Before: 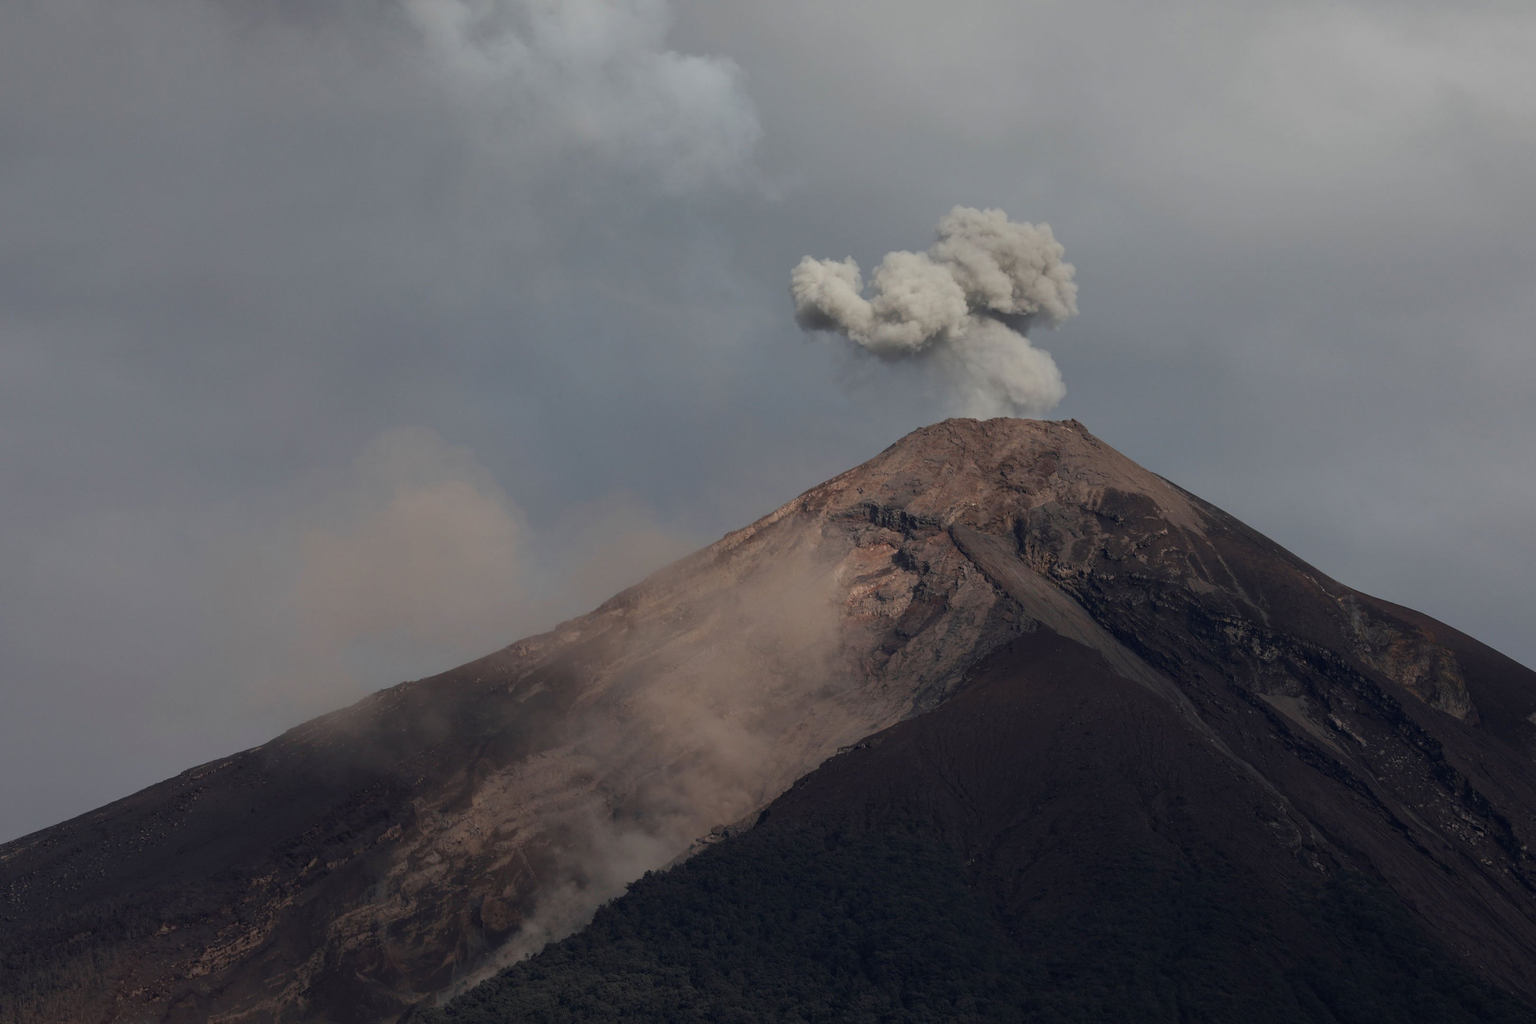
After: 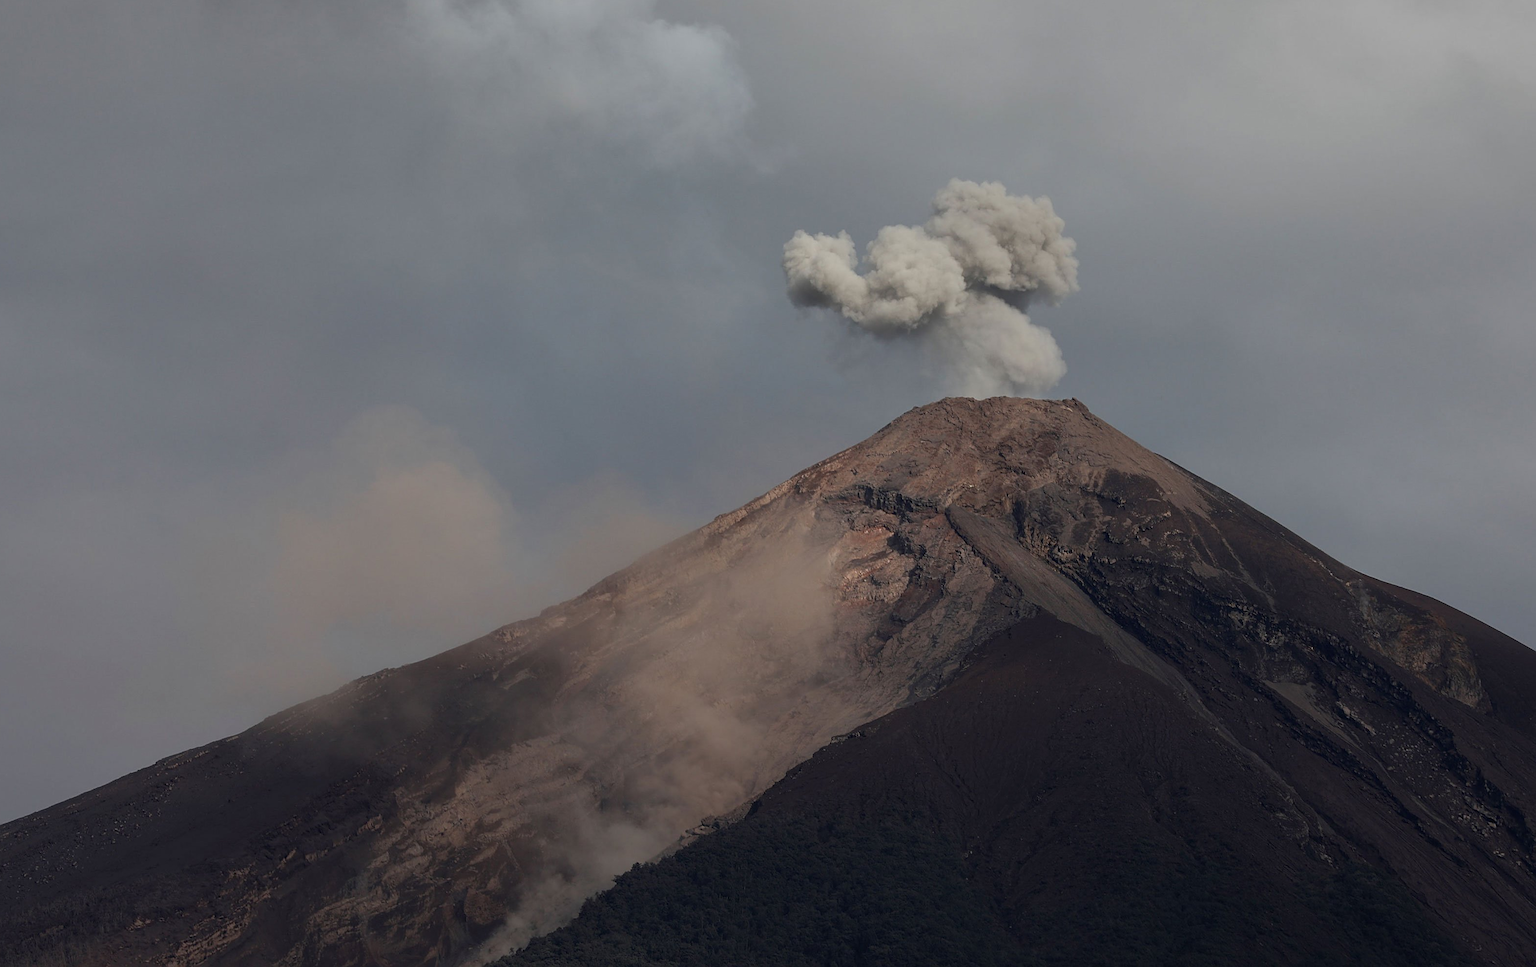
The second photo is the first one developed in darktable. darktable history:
crop: left 1.958%, top 3.189%, right 0.835%, bottom 4.947%
sharpen: on, module defaults
